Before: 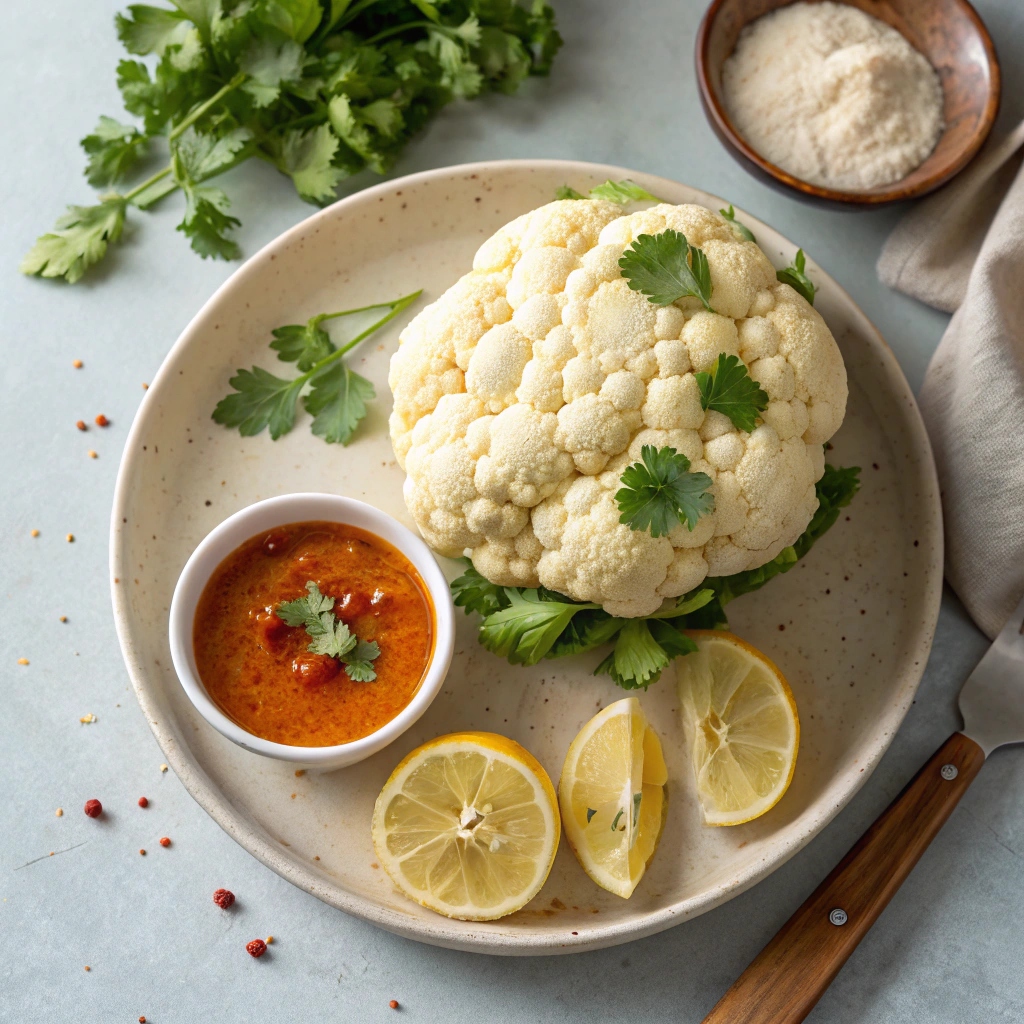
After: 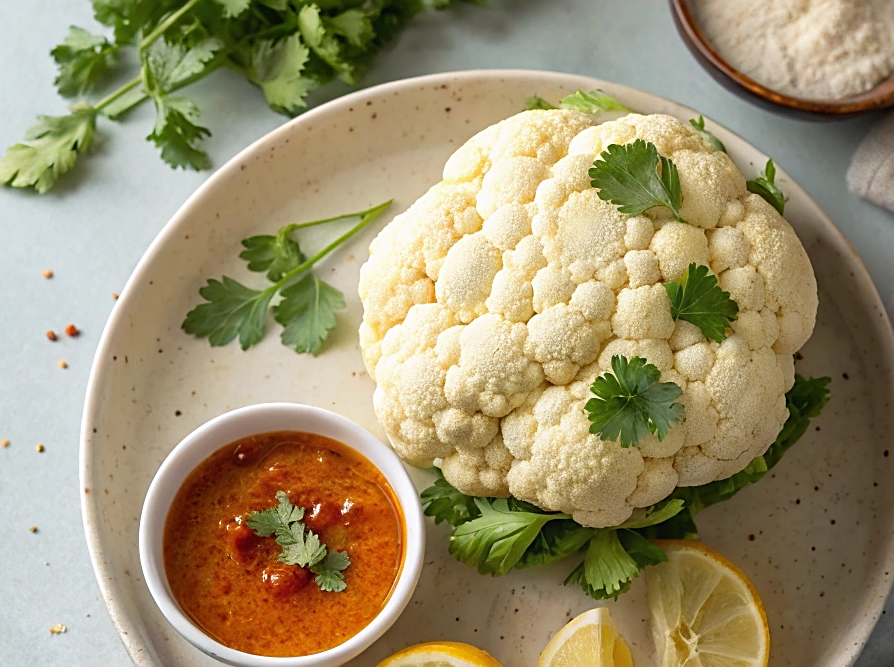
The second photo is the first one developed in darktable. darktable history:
sharpen: amount 0.491
crop: left 2.998%, top 8.816%, right 9.664%, bottom 25.989%
